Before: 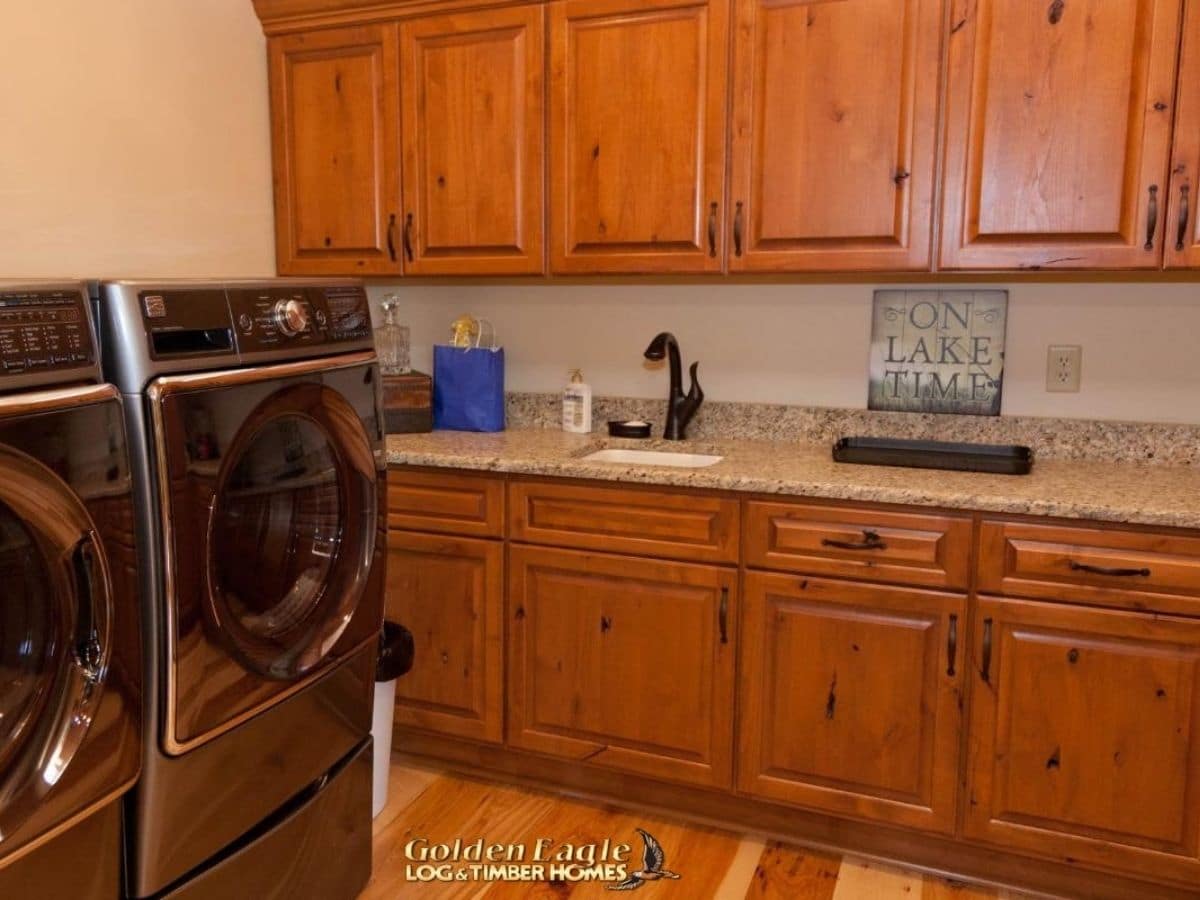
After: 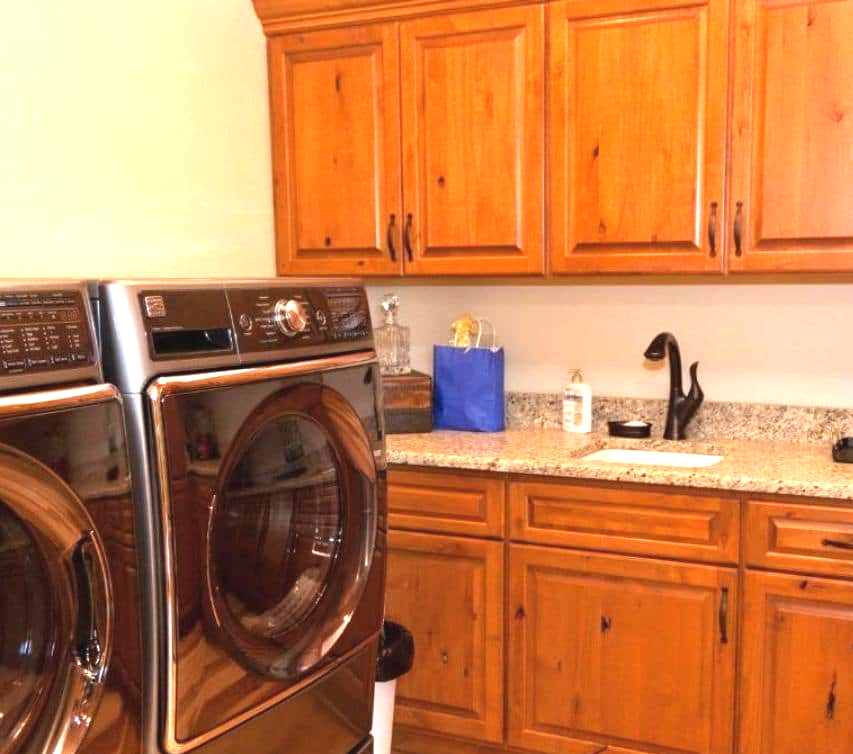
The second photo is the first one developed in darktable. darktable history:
crop: right 28.883%, bottom 16.171%
exposure: black level correction -0.002, exposure 1.361 EV, compensate exposure bias true, compensate highlight preservation false
